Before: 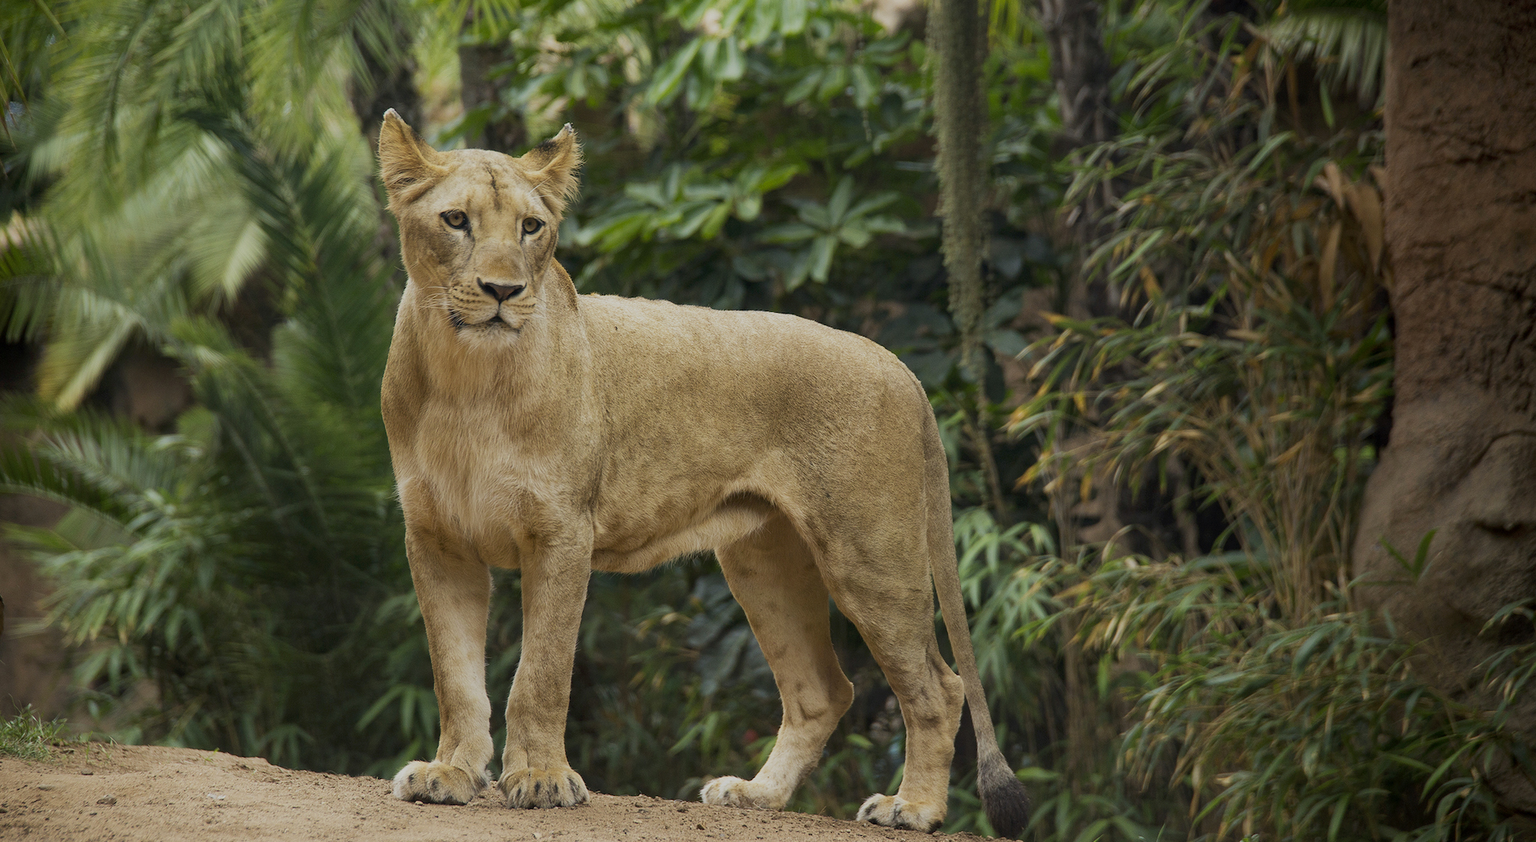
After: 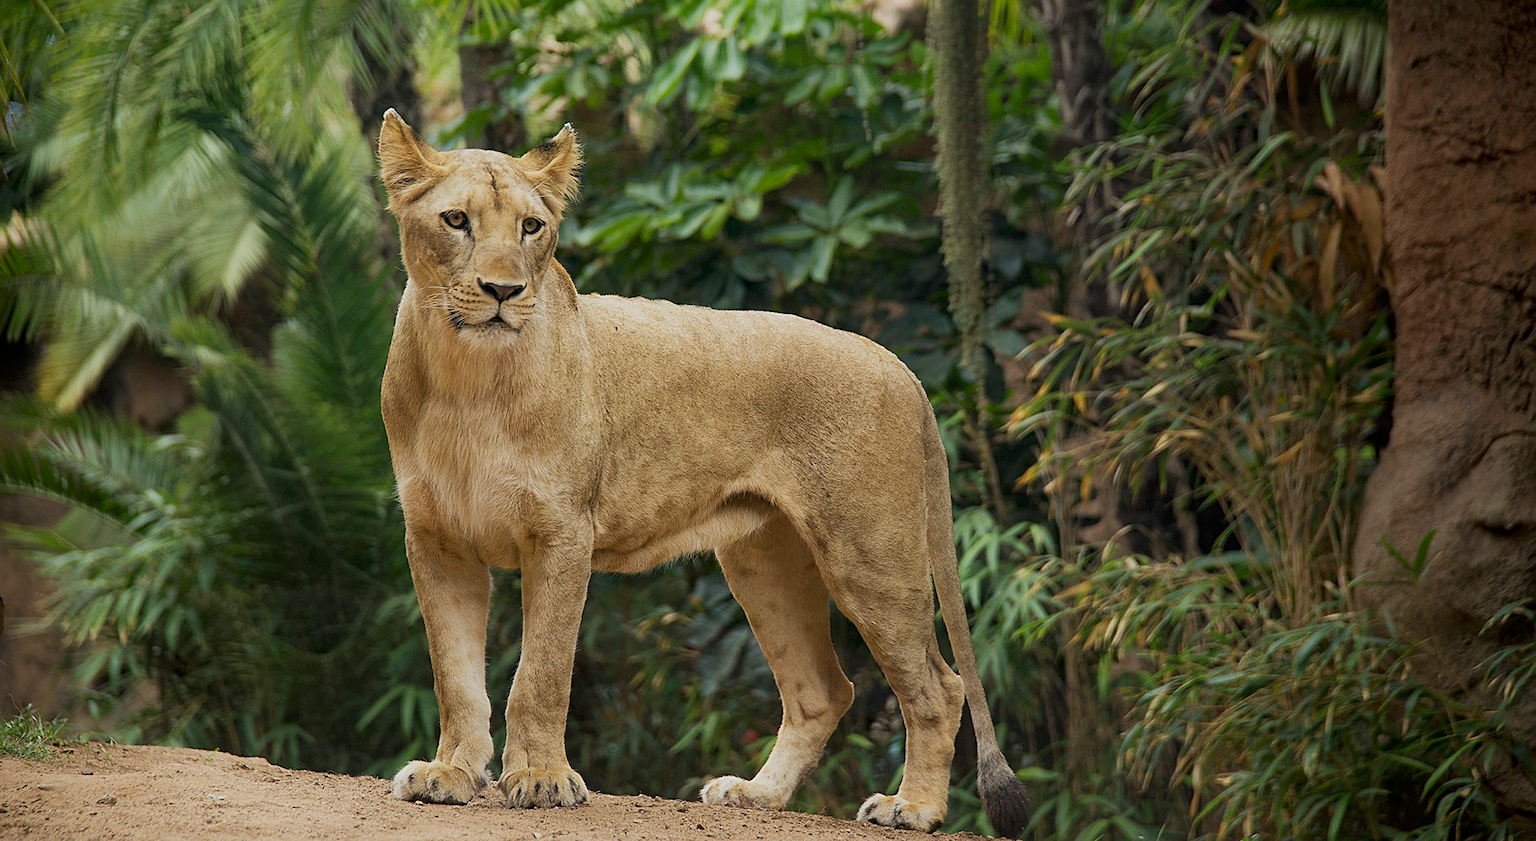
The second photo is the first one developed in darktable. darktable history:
exposure: exposure 0.127 EV, compensate highlight preservation false
sharpen: on, module defaults
